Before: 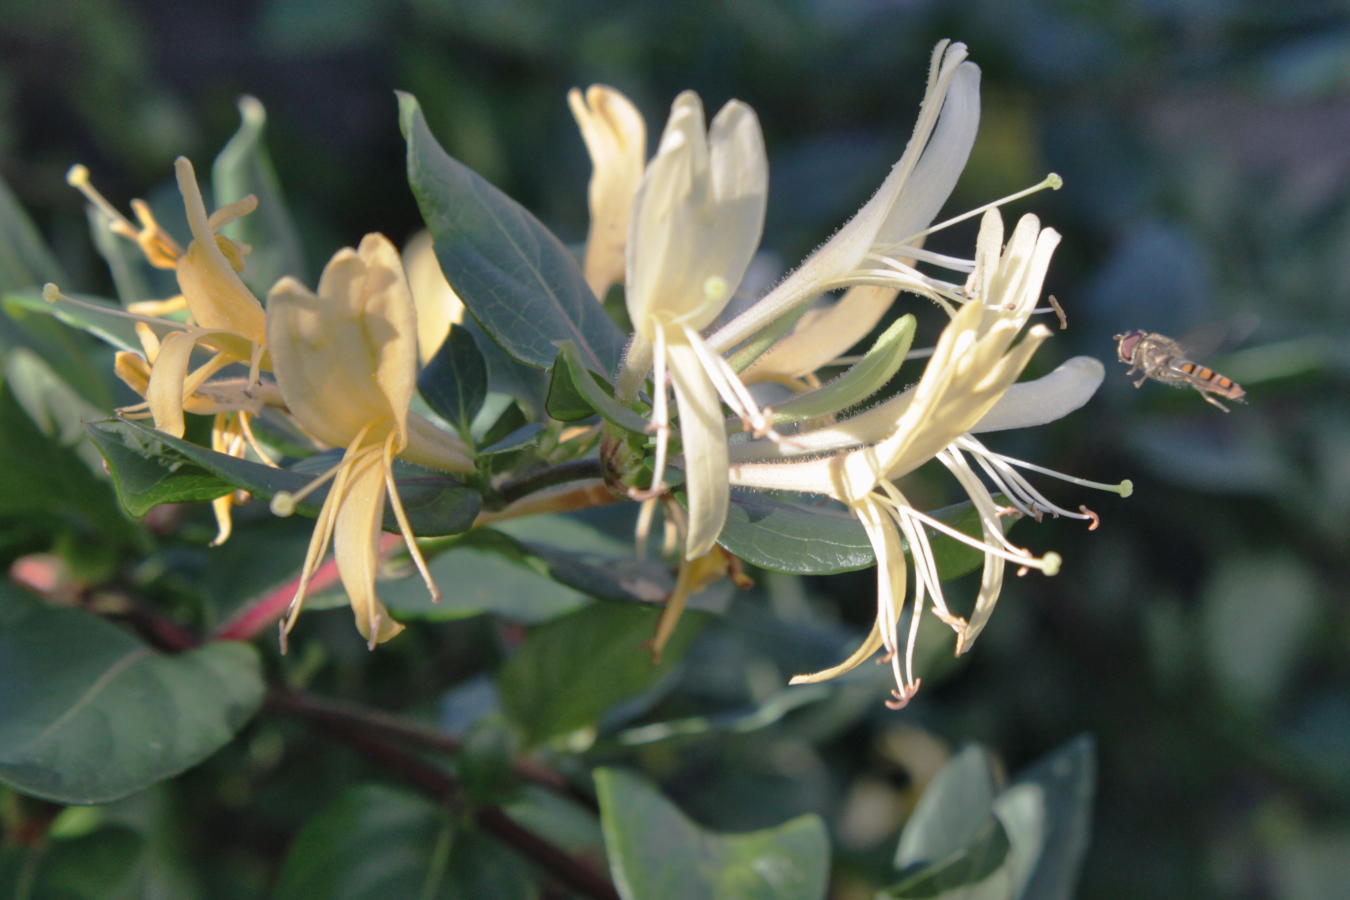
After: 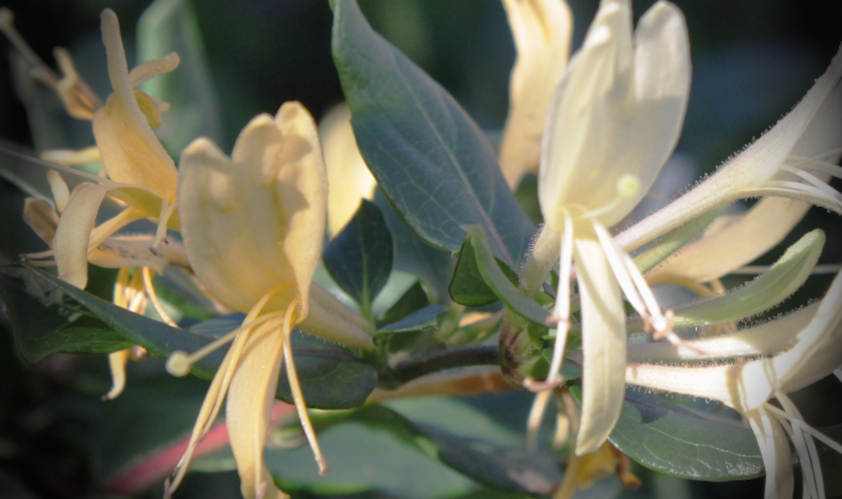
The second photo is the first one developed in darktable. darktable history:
vignetting: fall-off start 76.42%, fall-off radius 27.36%, brightness -0.872, center (0.037, -0.09), width/height ratio 0.971
crop and rotate: angle -4.99°, left 2.122%, top 6.945%, right 27.566%, bottom 30.519%
